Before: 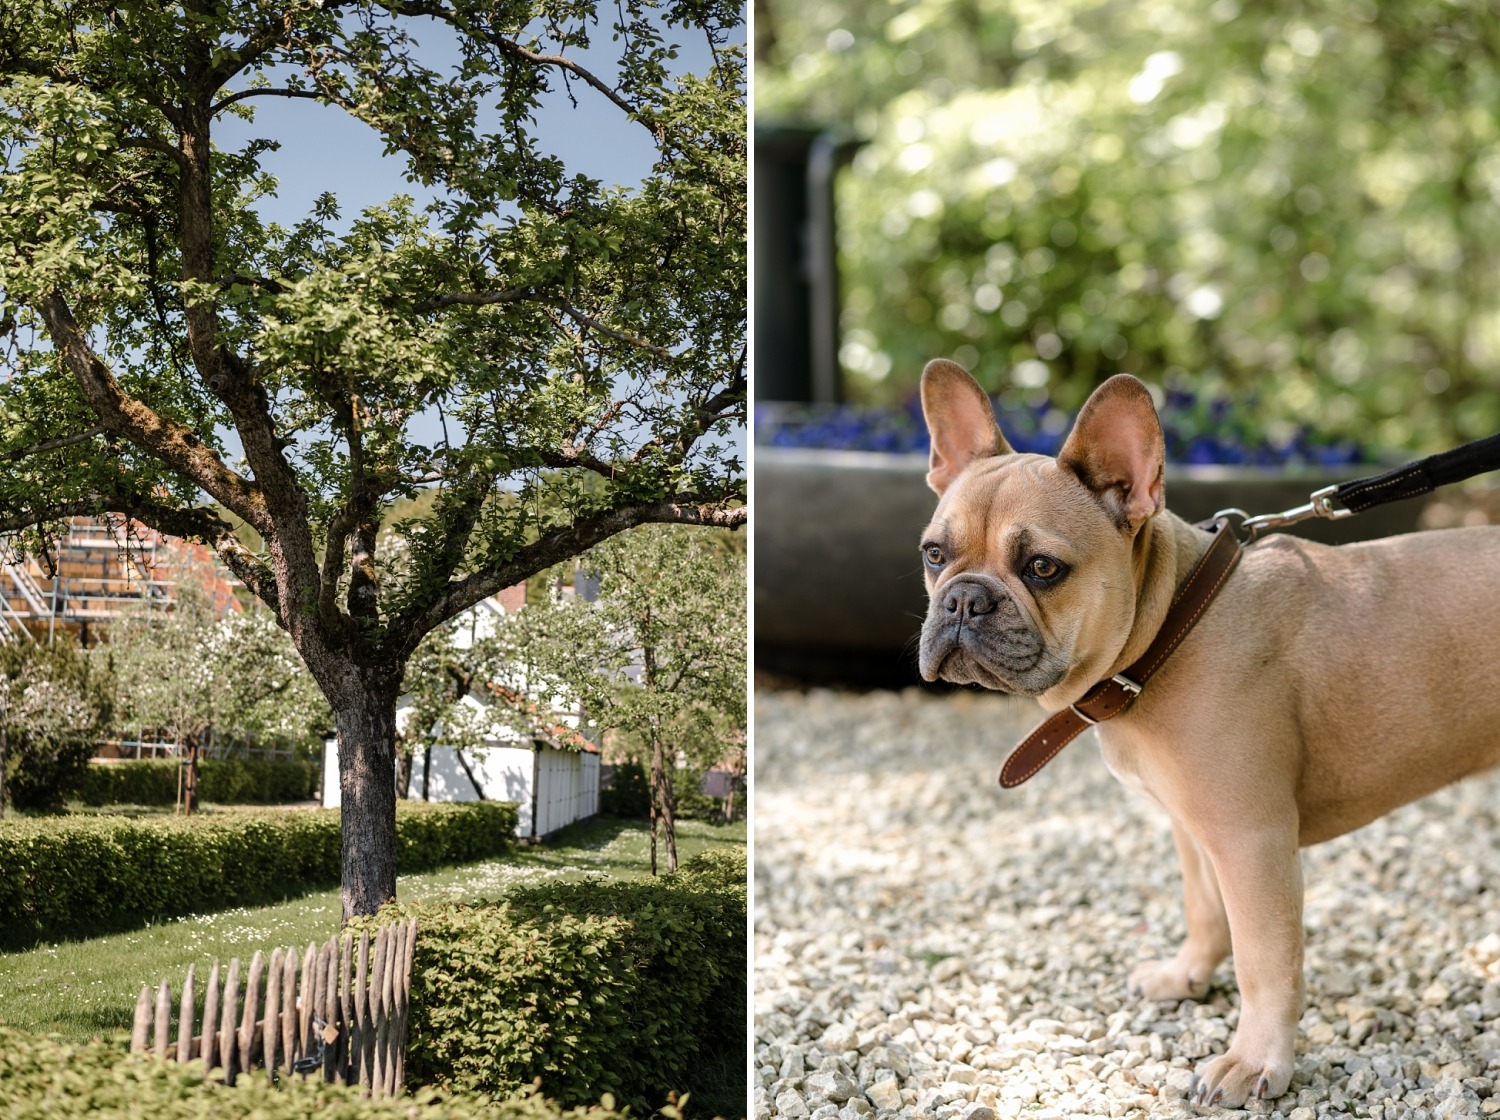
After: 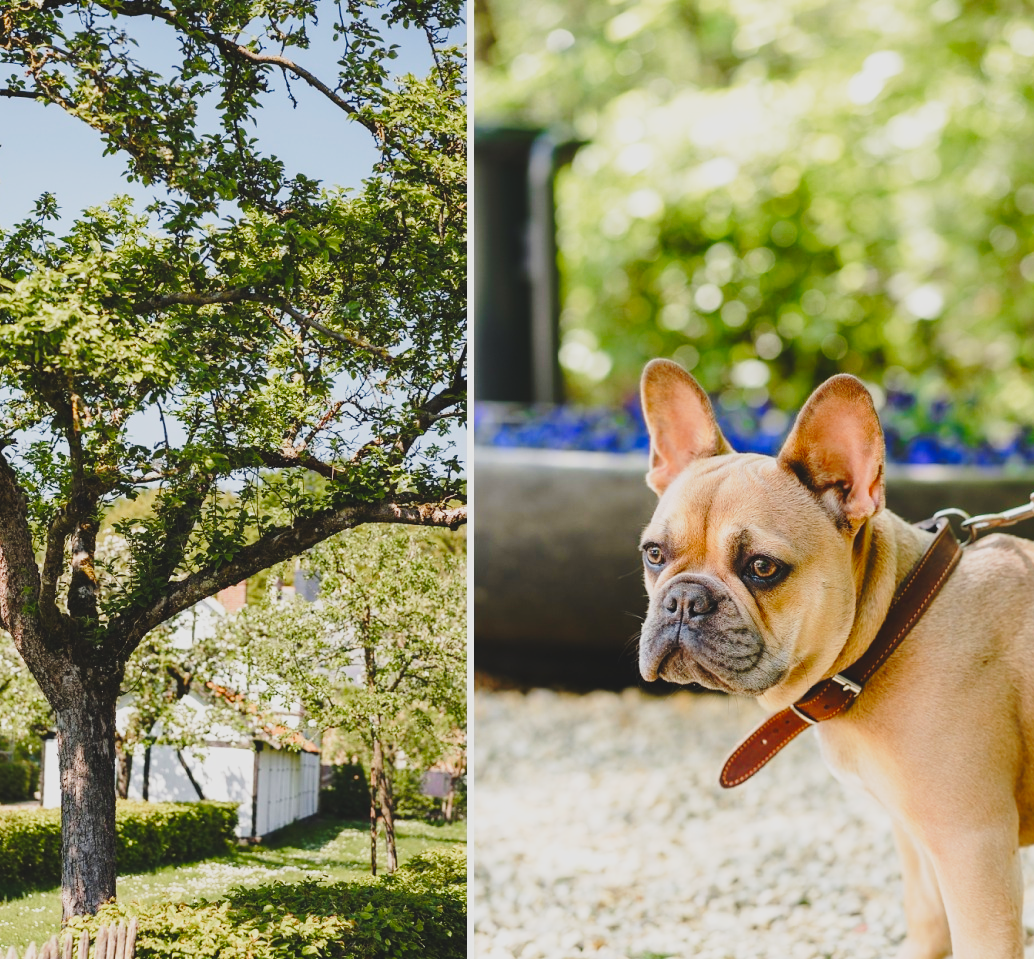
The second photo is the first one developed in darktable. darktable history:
crop: left 18.687%, right 12.316%, bottom 14.322%
contrast brightness saturation: contrast -0.192, saturation 0.185
color calibration: illuminant same as pipeline (D50), adaptation none (bypass), x 0.332, y 0.334, temperature 5015.84 K
base curve: curves: ch0 [(0, 0) (0.028, 0.03) (0.121, 0.232) (0.46, 0.748) (0.859, 0.968) (1, 1)], preserve colors none
